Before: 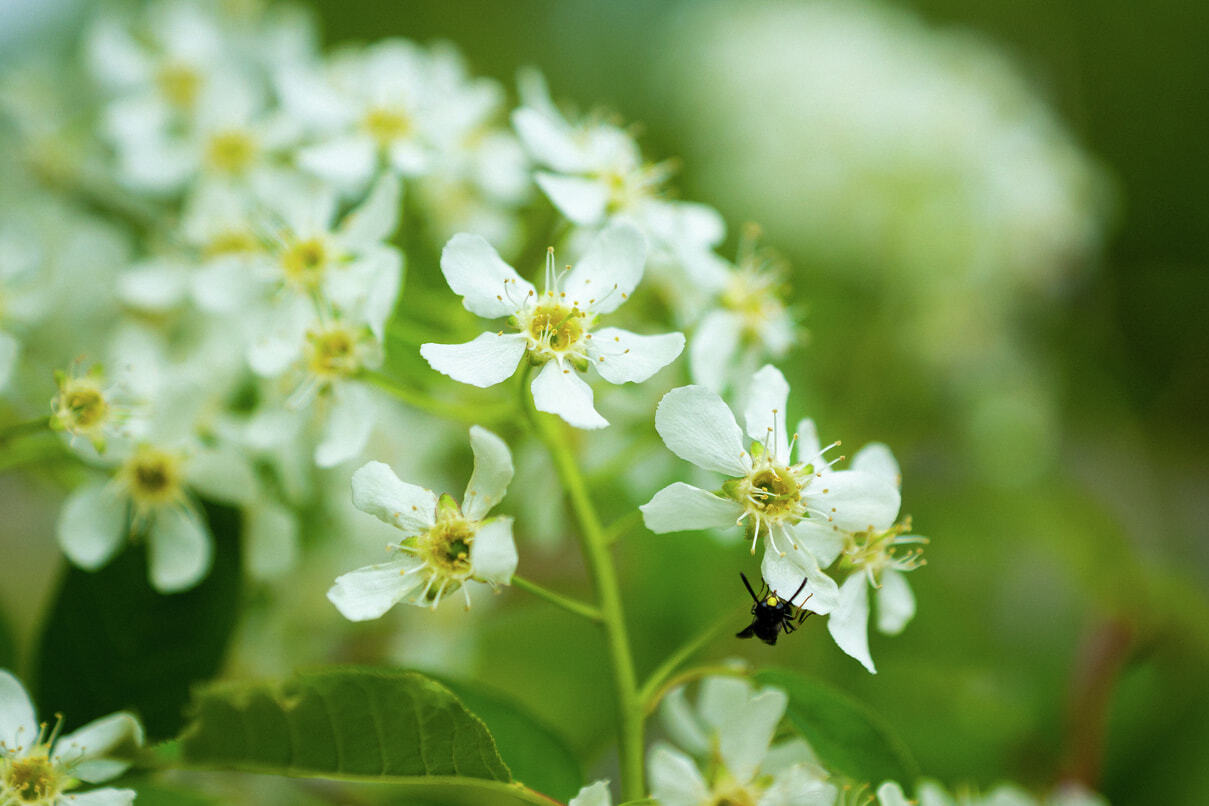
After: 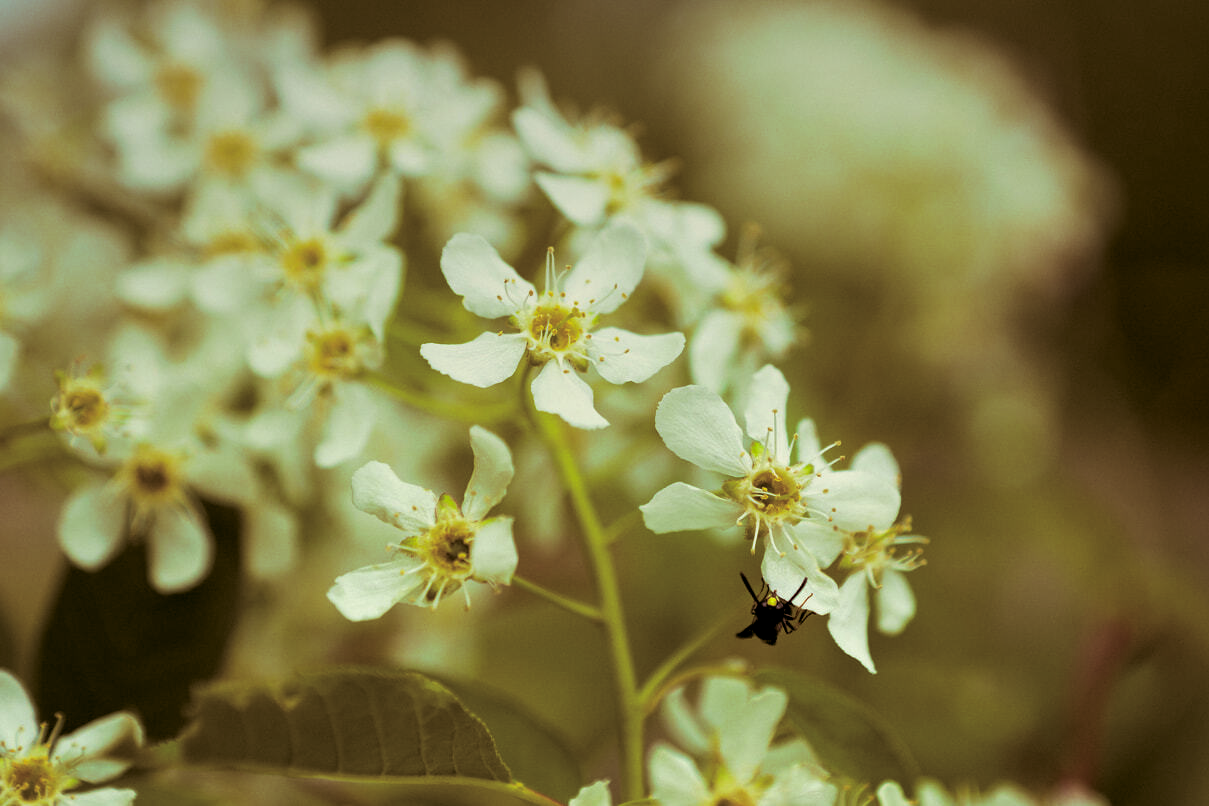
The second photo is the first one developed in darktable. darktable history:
color correction: highlights a* -1.43, highlights b* 10.12, shadows a* 0.395, shadows b* 19.35
exposure: black level correction 0.001, compensate highlight preservation false
graduated density: on, module defaults
split-toning: on, module defaults
